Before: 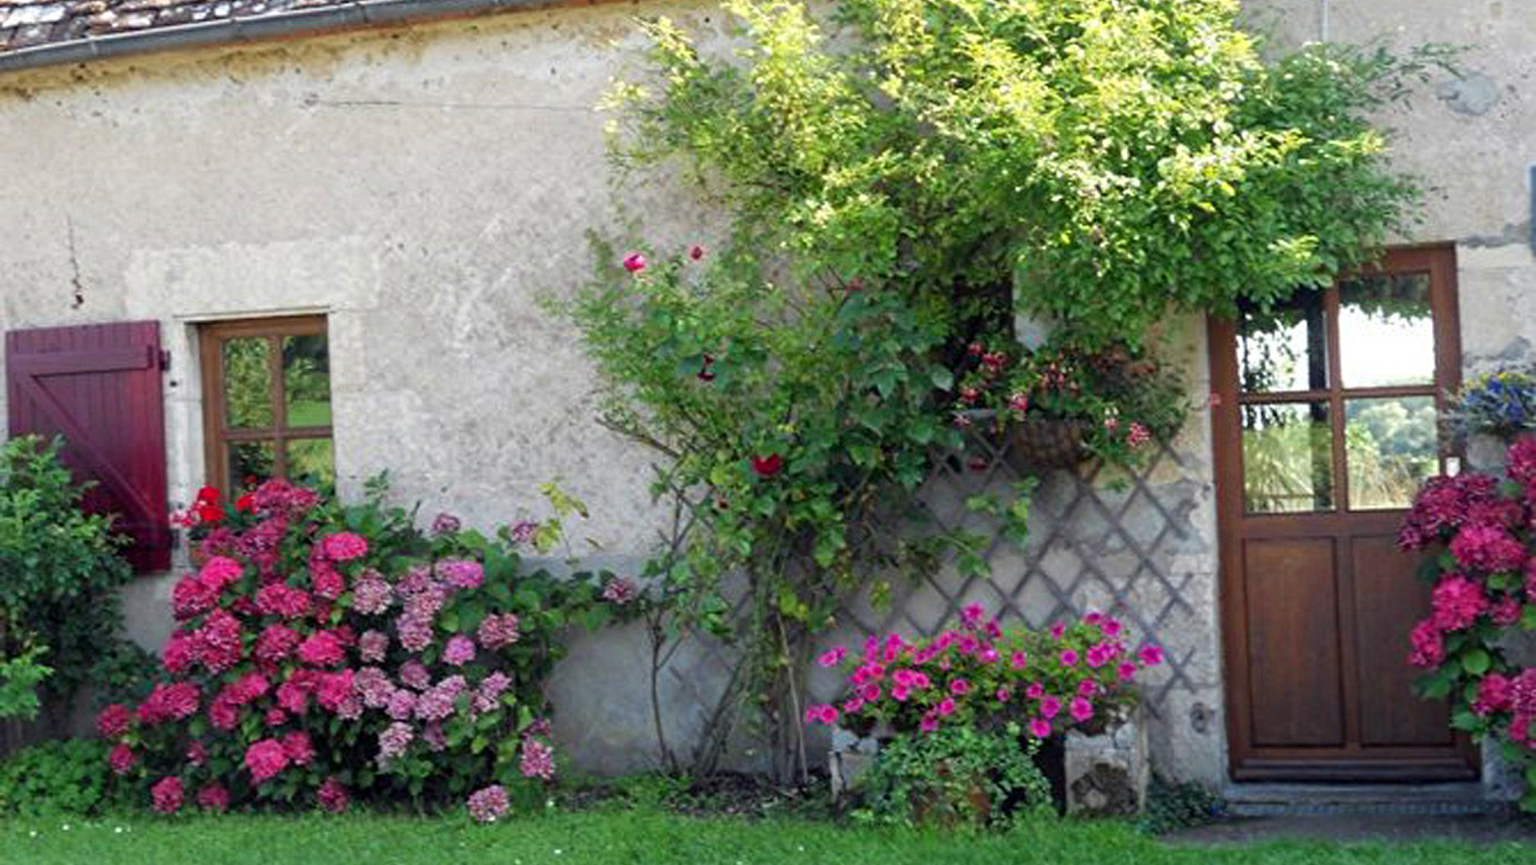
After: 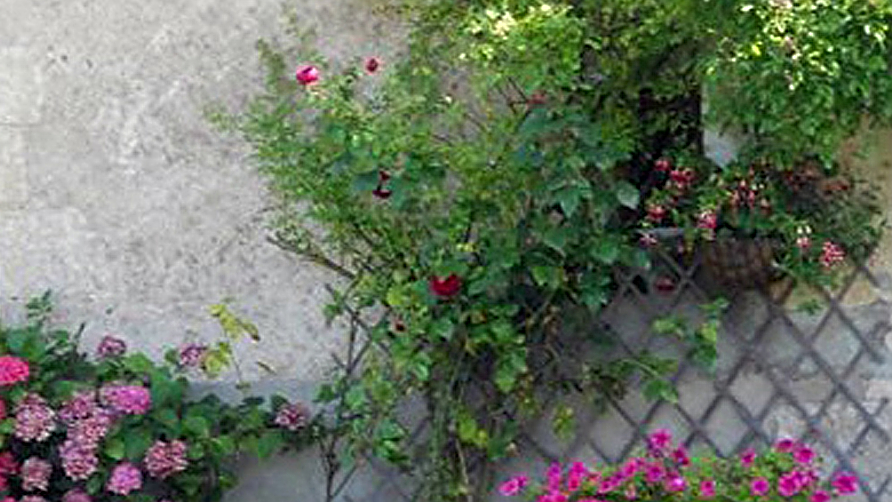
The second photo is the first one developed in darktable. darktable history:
sharpen: on, module defaults
crop and rotate: left 22.13%, top 22.054%, right 22.026%, bottom 22.102%
